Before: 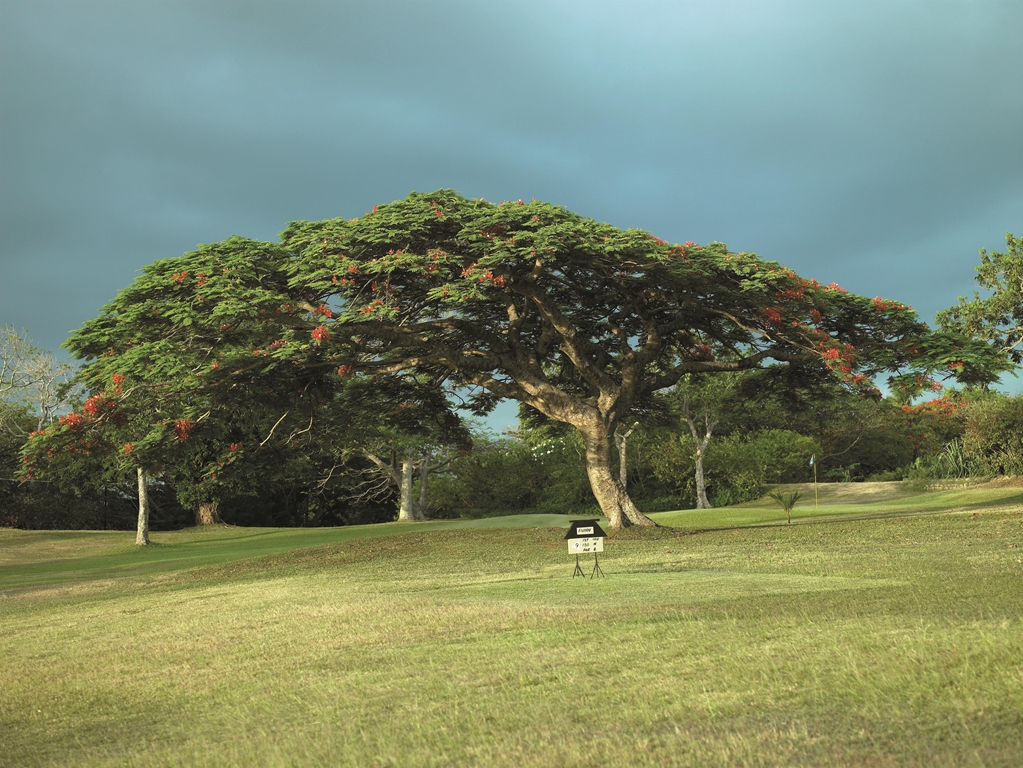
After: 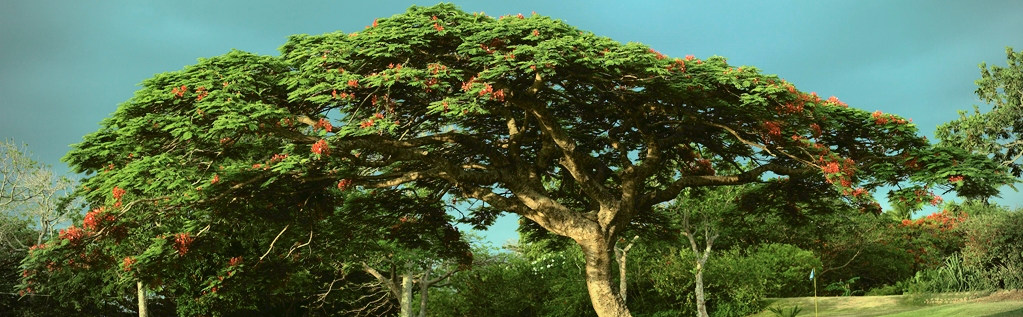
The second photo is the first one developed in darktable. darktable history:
crop and rotate: top 24.251%, bottom 34.435%
vignetting: on, module defaults
tone curve: curves: ch0 [(0, 0.014) (0.17, 0.099) (0.392, 0.438) (0.725, 0.828) (0.872, 0.918) (1, 0.981)]; ch1 [(0, 0) (0.402, 0.36) (0.488, 0.466) (0.5, 0.499) (0.515, 0.515) (0.574, 0.595) (0.619, 0.65) (0.701, 0.725) (1, 1)]; ch2 [(0, 0) (0.432, 0.422) (0.486, 0.49) (0.503, 0.503) (0.523, 0.554) (0.562, 0.606) (0.644, 0.694) (0.717, 0.753) (1, 0.991)], color space Lab, independent channels, preserve colors none
